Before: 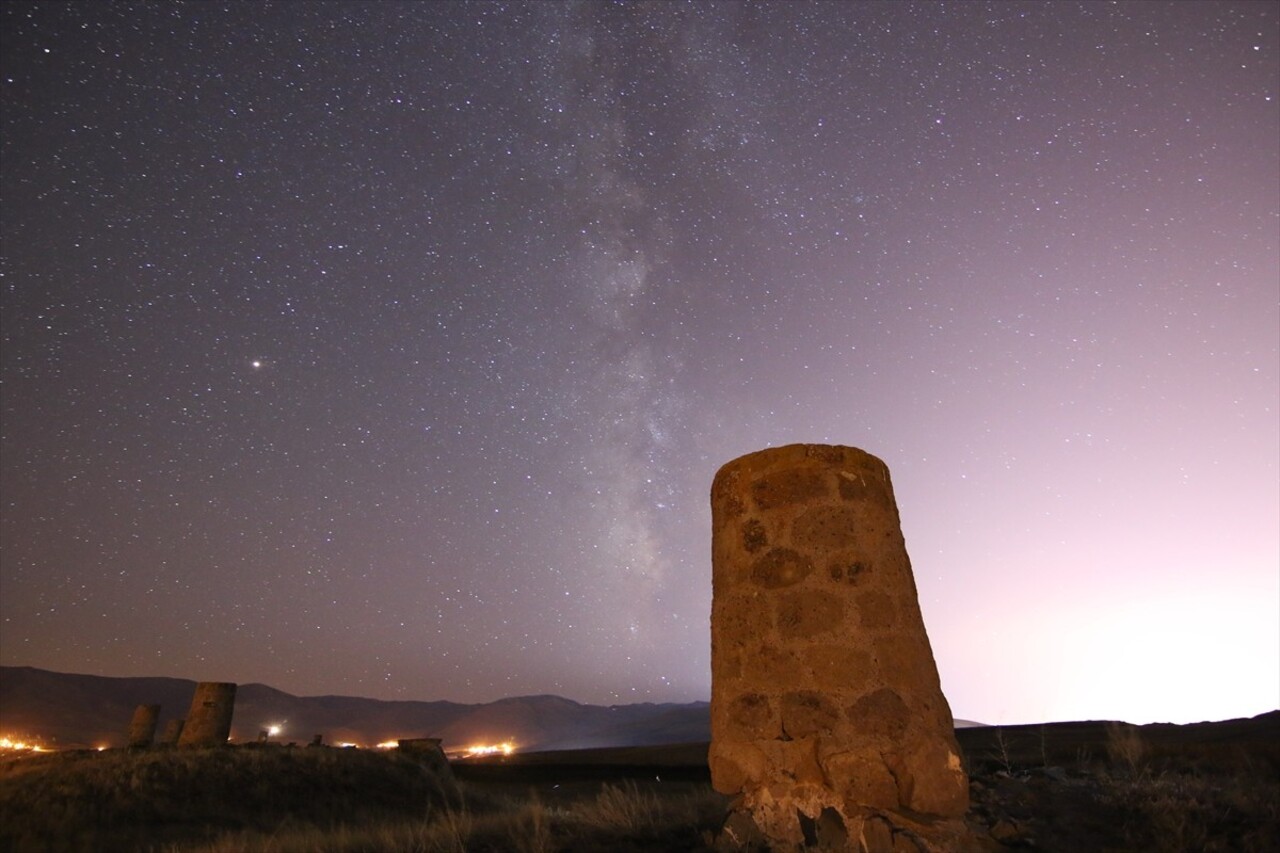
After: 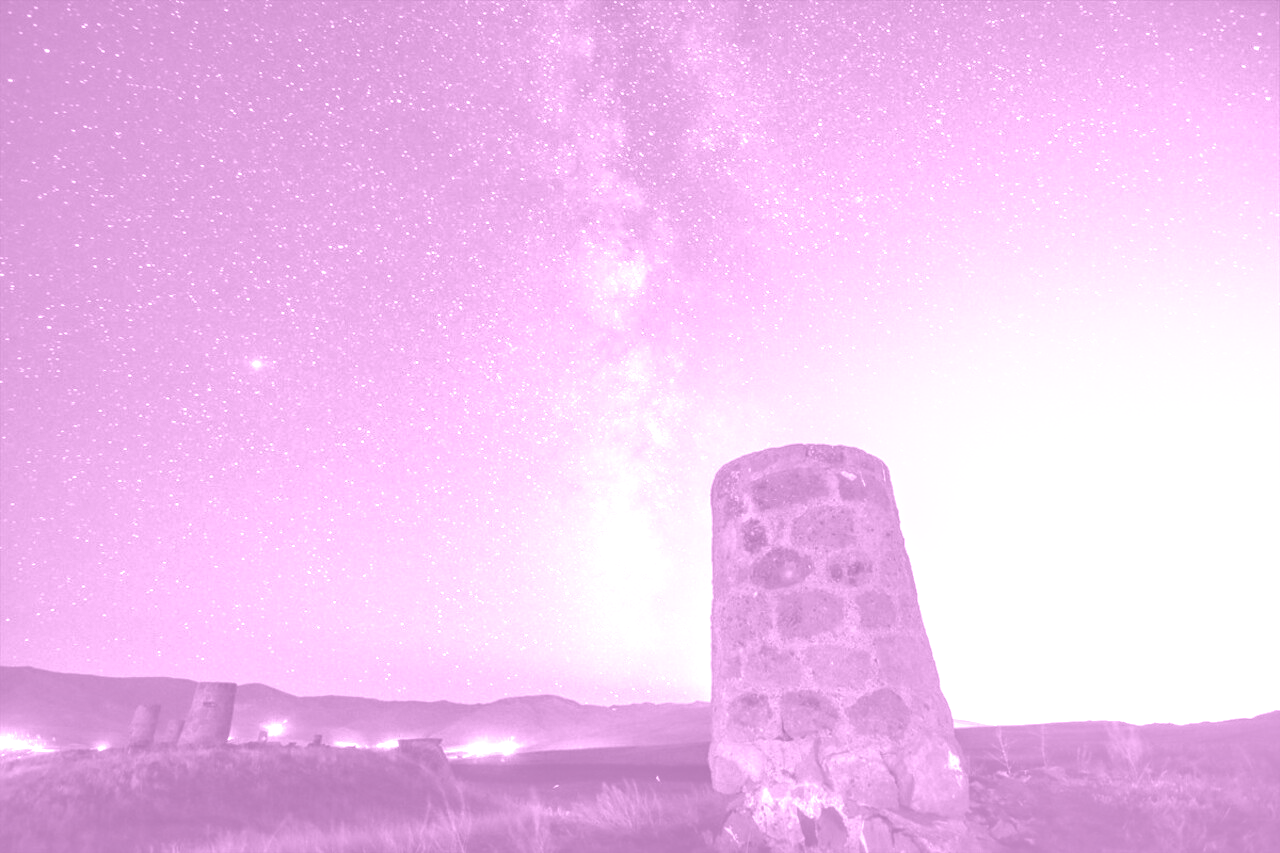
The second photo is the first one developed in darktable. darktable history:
colorize: hue 331.2°, saturation 69%, source mix 30.28%, lightness 69.02%, version 1
levels: levels [0.052, 0.496, 0.908]
white balance: emerald 1
contrast brightness saturation: contrast 0.53, brightness 0.47, saturation -1
local contrast: highlights 115%, shadows 42%, detail 293%
